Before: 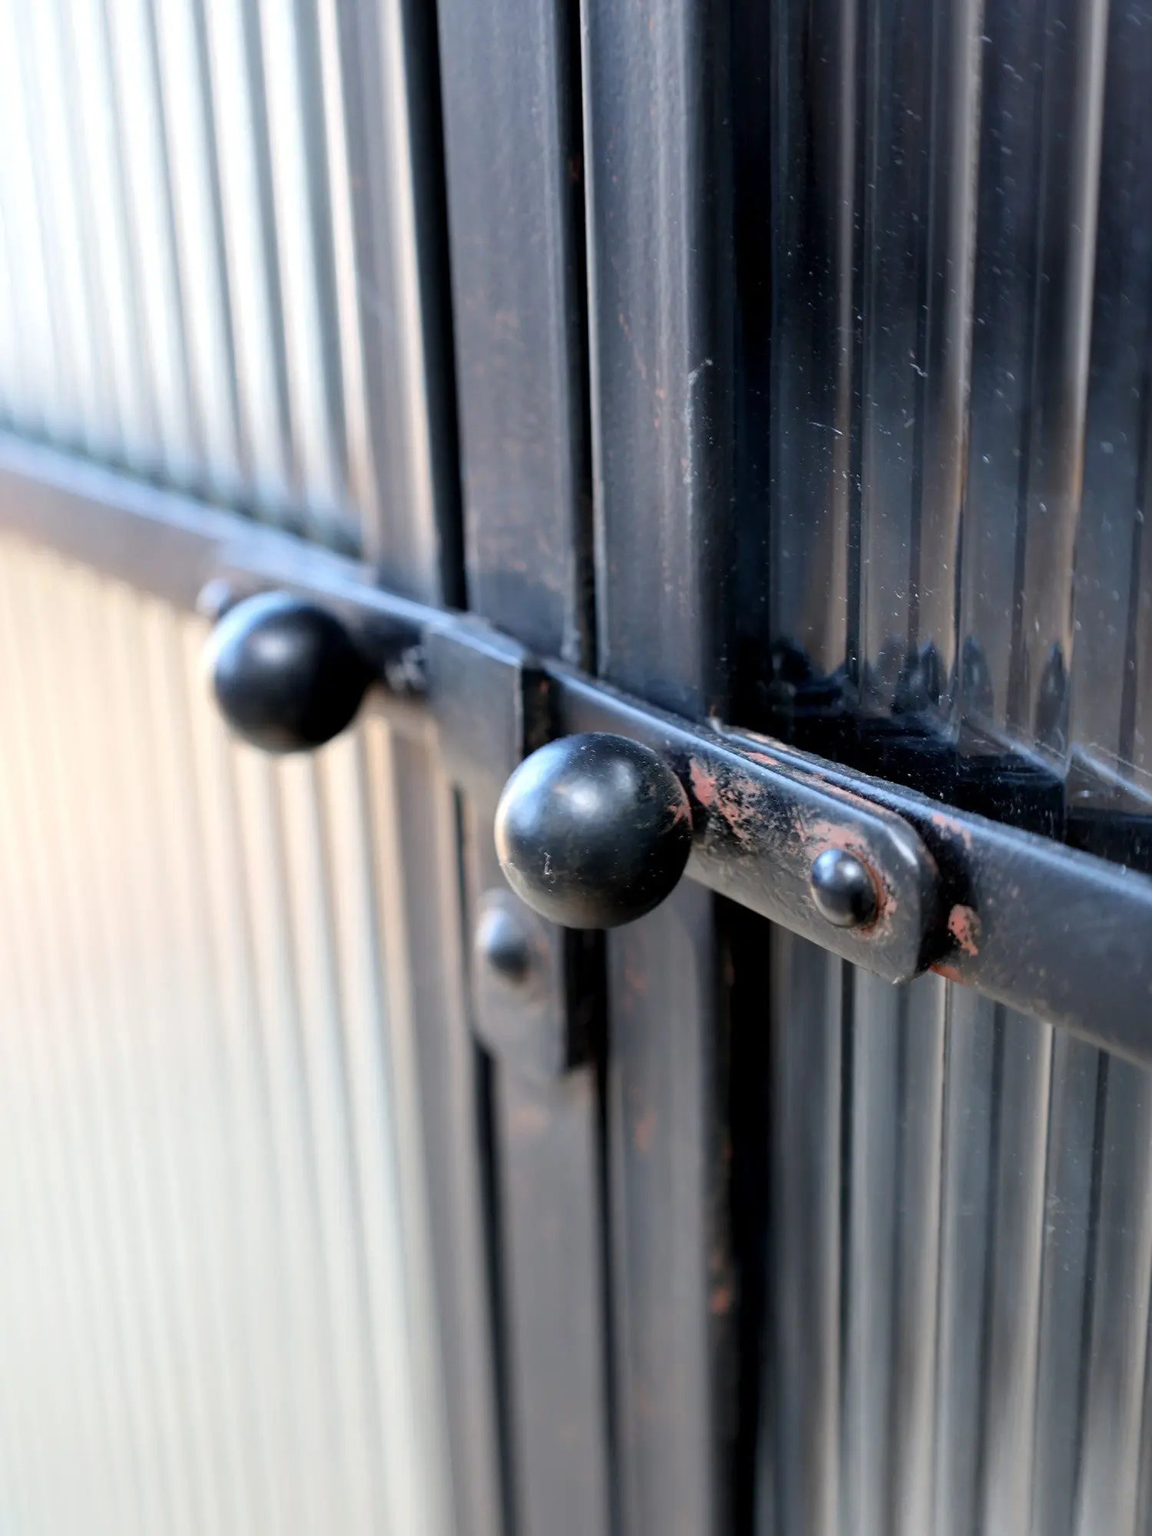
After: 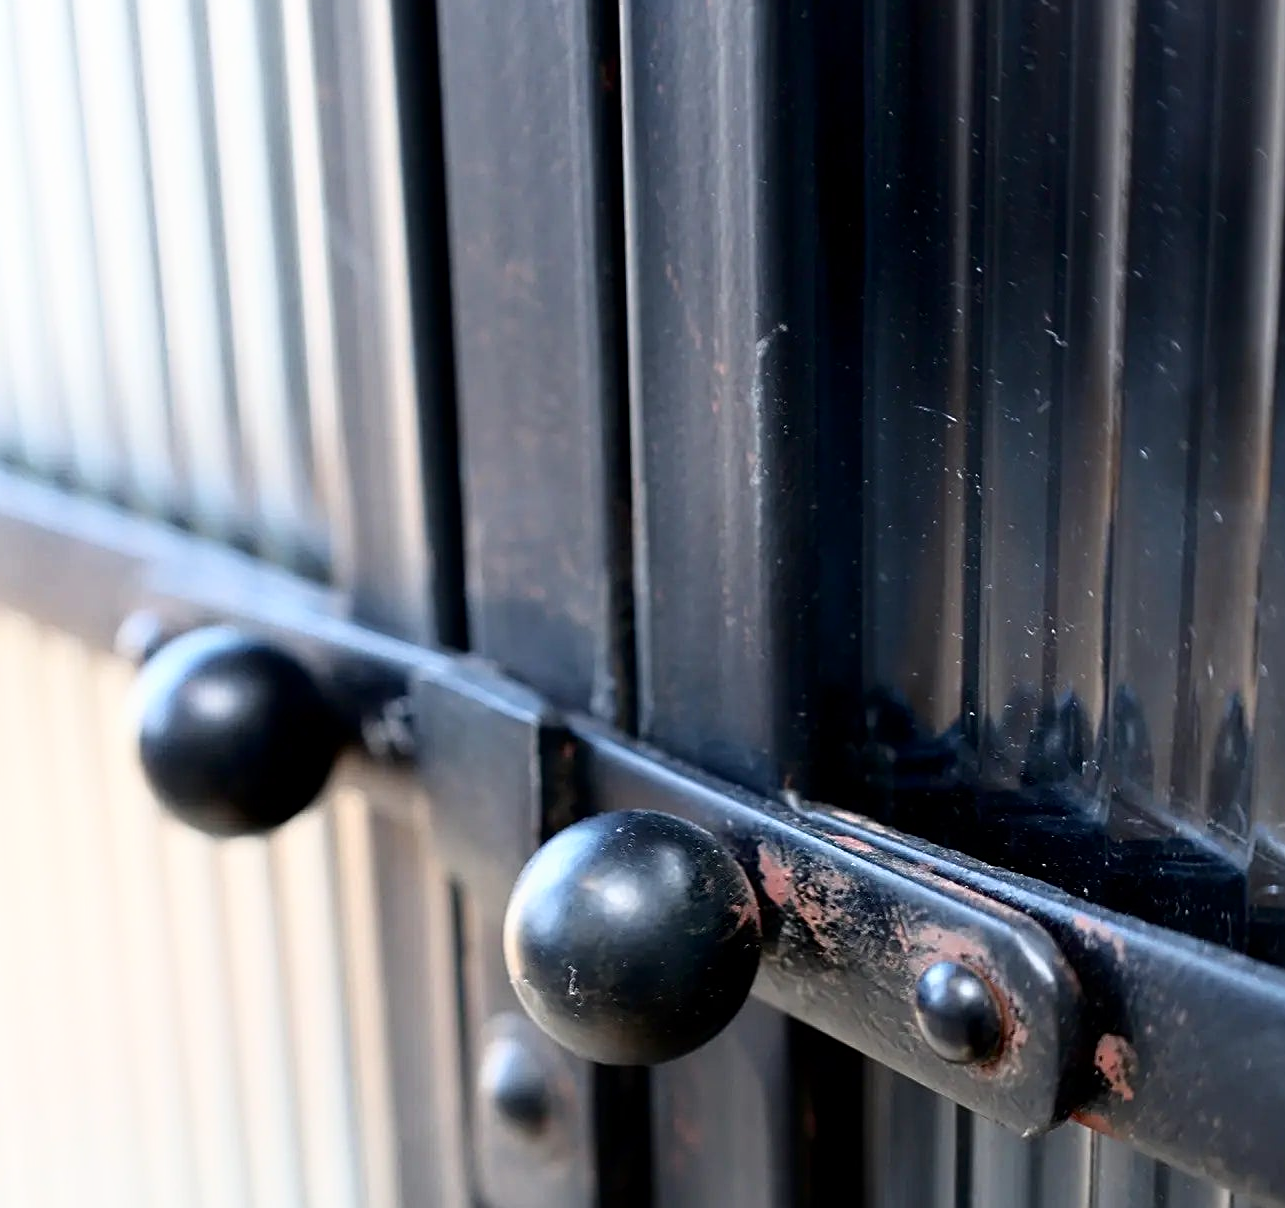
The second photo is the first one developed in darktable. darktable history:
crop and rotate: left 9.345%, top 7.22%, right 4.982%, bottom 32.331%
shadows and highlights: shadows -62.32, white point adjustment -5.22, highlights 61.59
sharpen: on, module defaults
